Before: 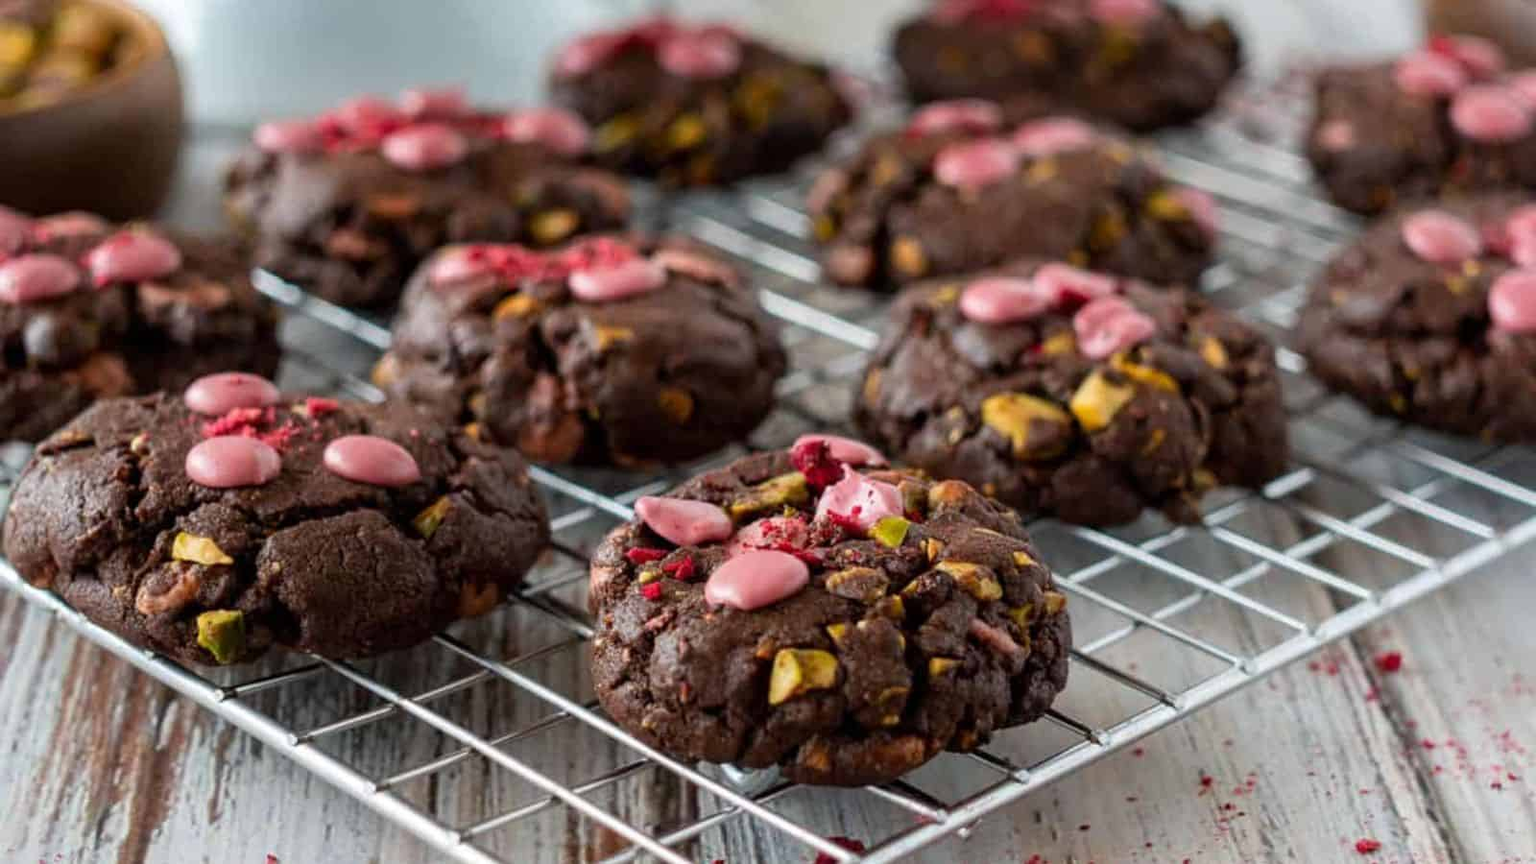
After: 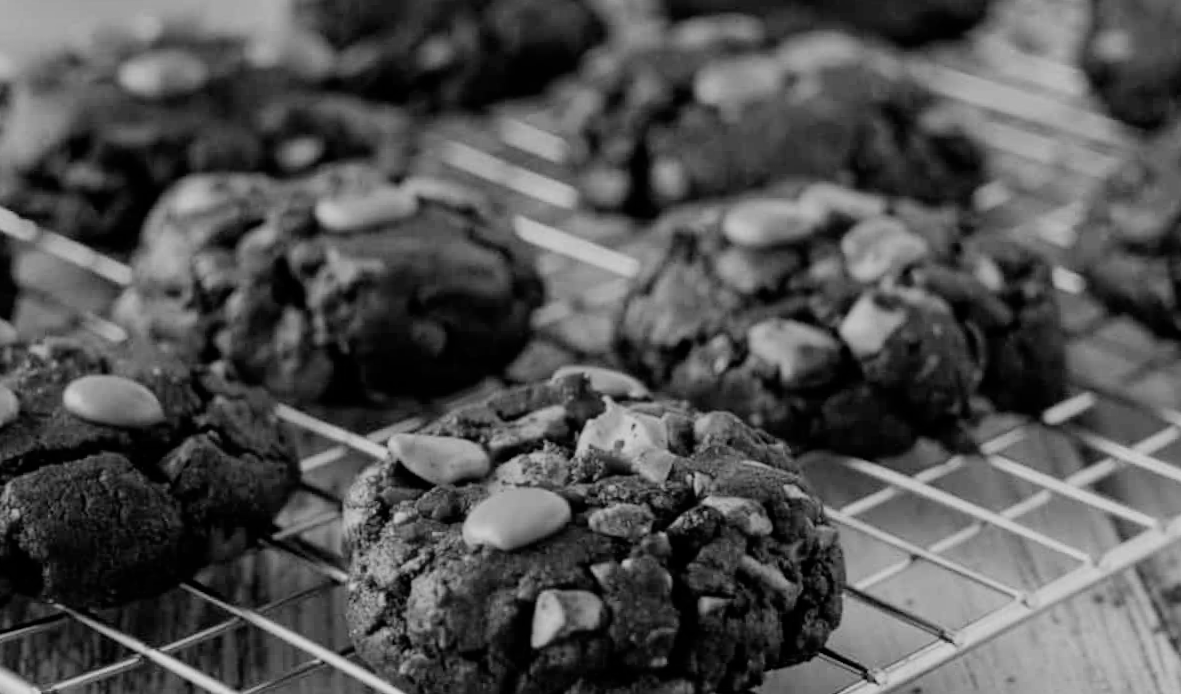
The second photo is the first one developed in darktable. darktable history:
monochrome: on, module defaults
filmic rgb: black relative exposure -7.65 EV, white relative exposure 4.56 EV, hardness 3.61
rotate and perspective: rotation -1°, crop left 0.011, crop right 0.989, crop top 0.025, crop bottom 0.975
crop: left 16.768%, top 8.653%, right 8.362%, bottom 12.485%
color correction: saturation 1.1
